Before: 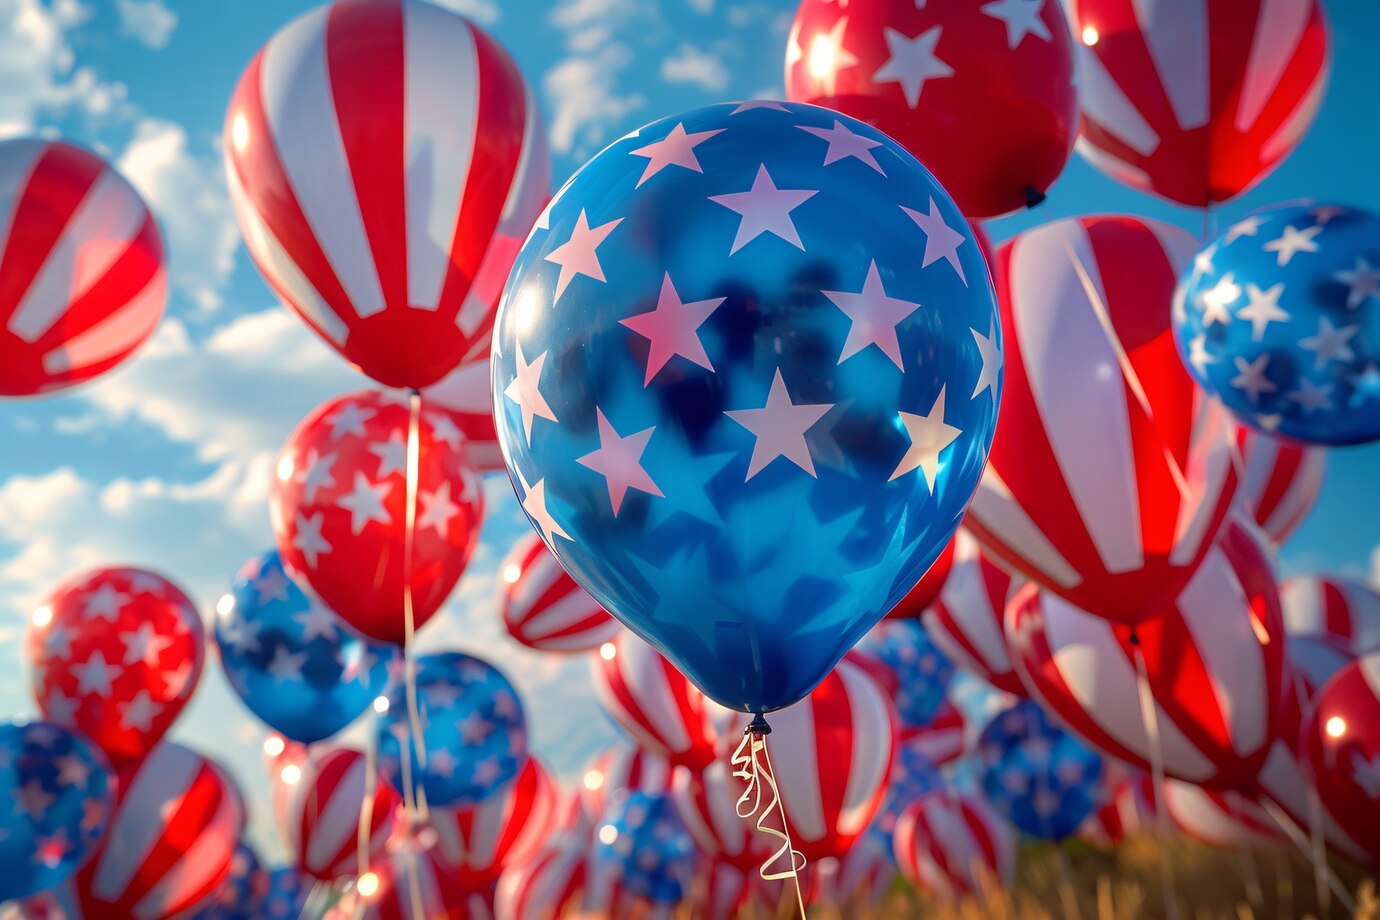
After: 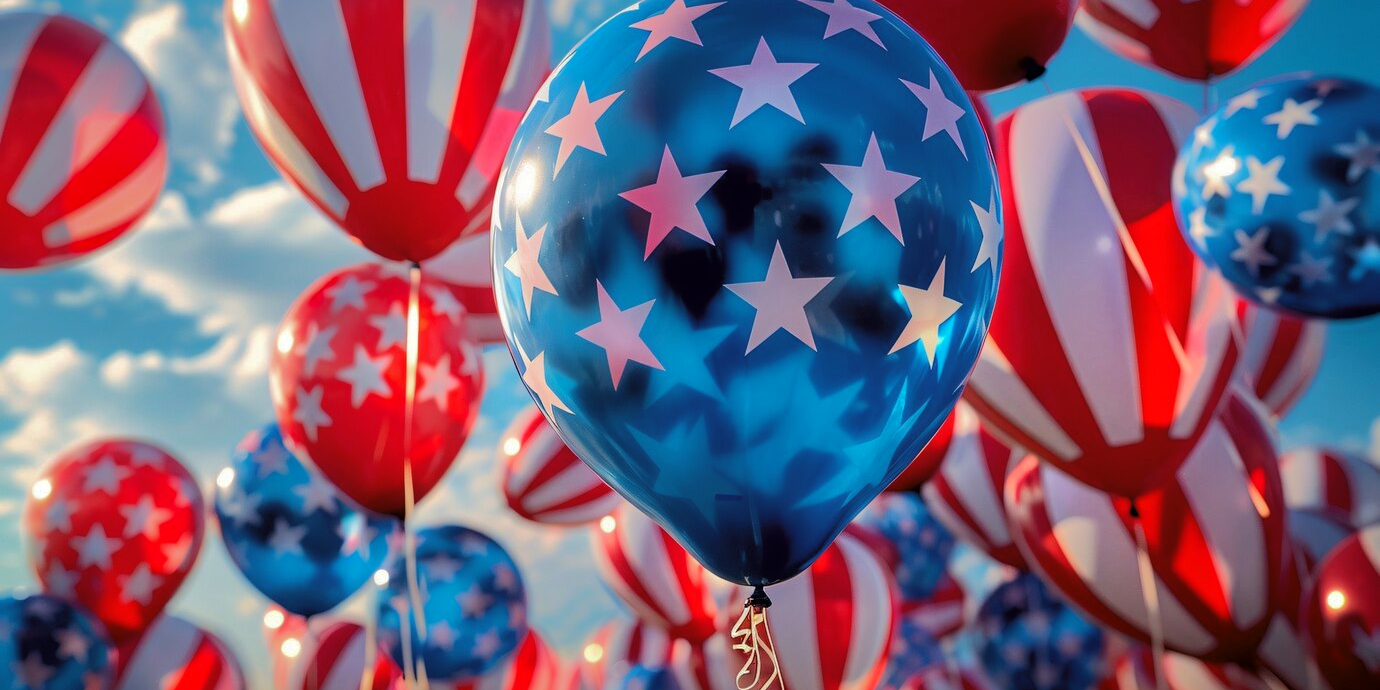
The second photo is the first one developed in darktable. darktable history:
crop: top 13.819%, bottom 11.169%
tone curve: curves: ch0 [(0, 0) (0.118, 0.034) (0.182, 0.124) (0.265, 0.214) (0.504, 0.508) (0.783, 0.825) (1, 1)], color space Lab, linked channels, preserve colors none
shadows and highlights: shadows -19.91, highlights -73.15
